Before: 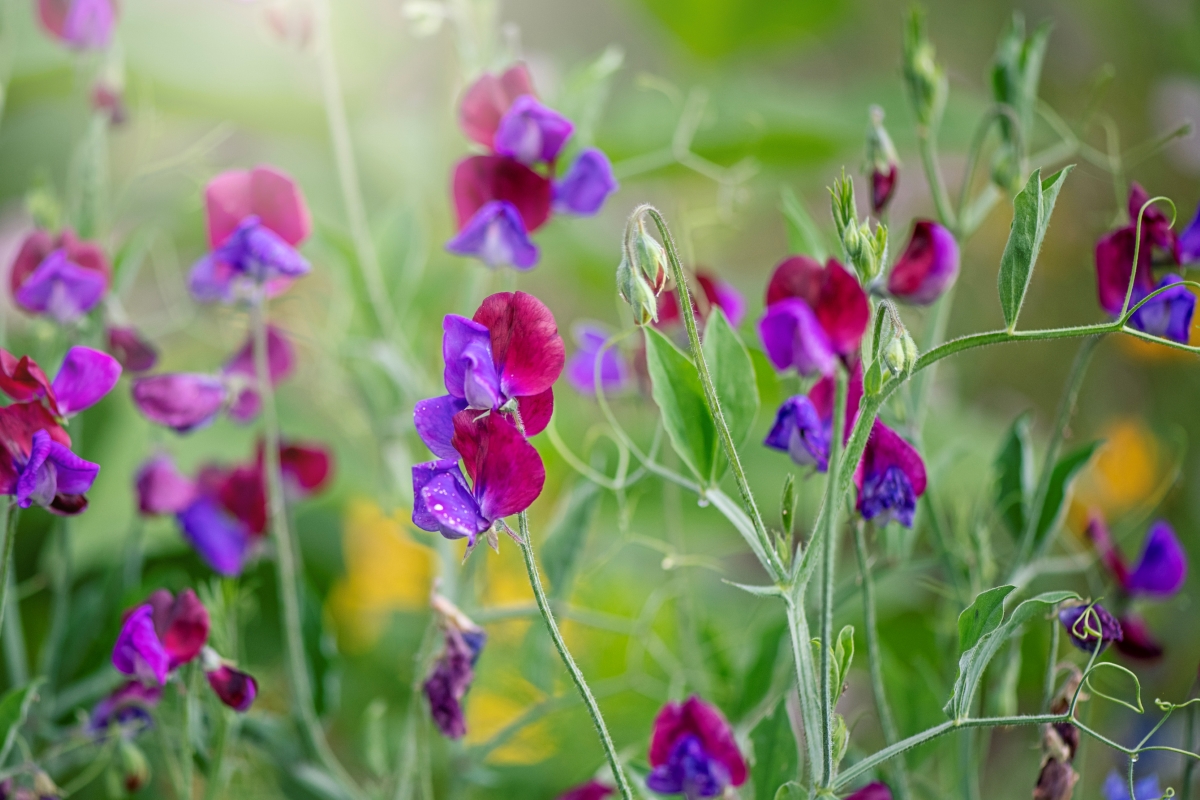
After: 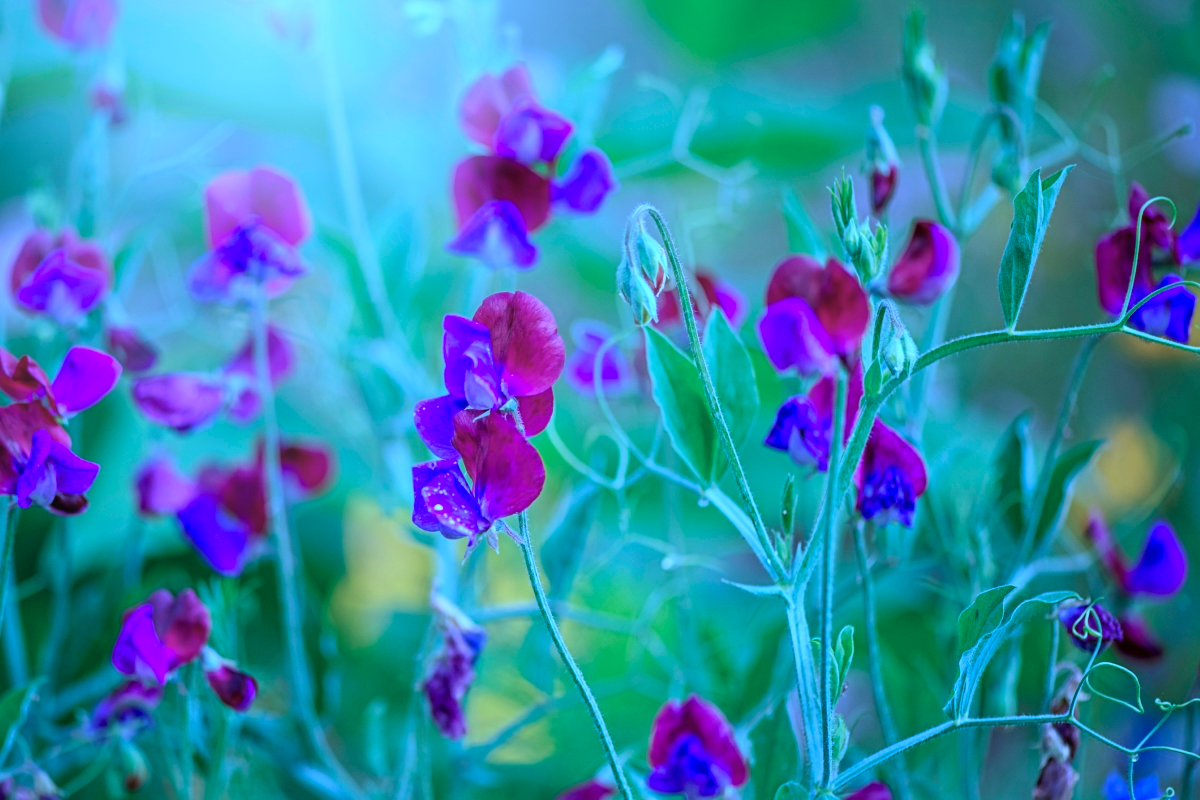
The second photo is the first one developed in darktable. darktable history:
color calibration: illuminant as shot in camera, x 0.463, y 0.419, temperature 2674.44 K
